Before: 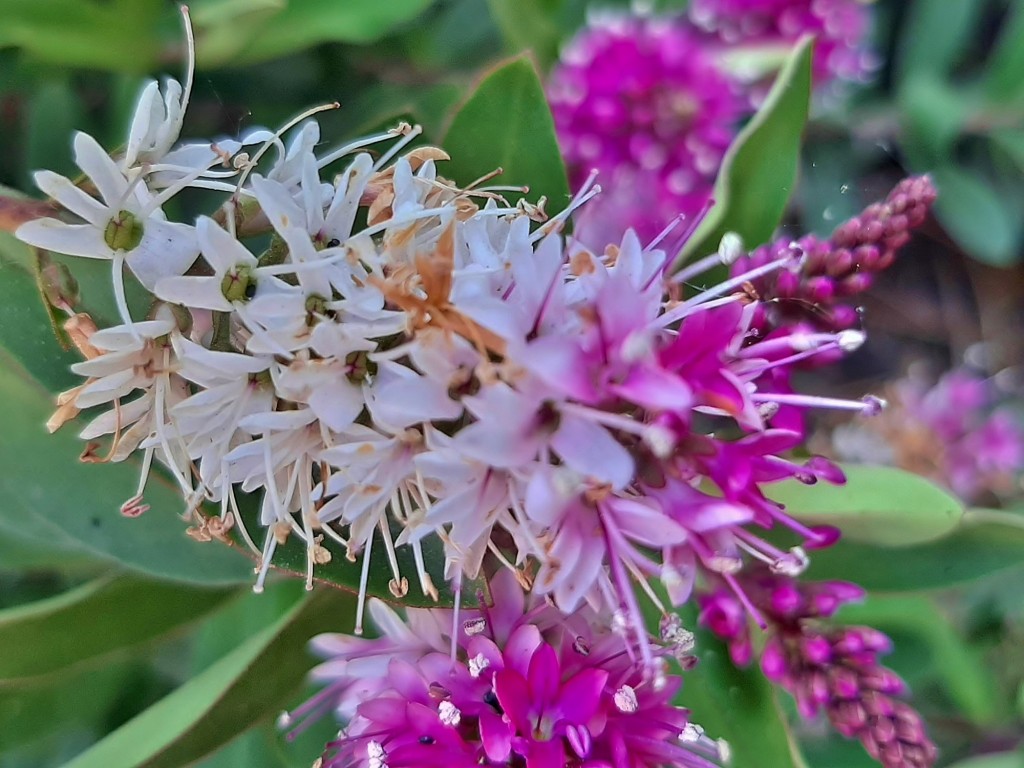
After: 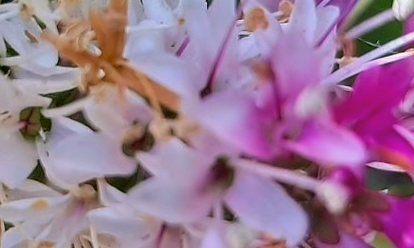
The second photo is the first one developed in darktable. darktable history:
crop: left 31.839%, top 31.826%, right 27.645%, bottom 35.788%
color correction: highlights a* 4.09, highlights b* 4.98, shadows a* -7.42, shadows b* 5.04
